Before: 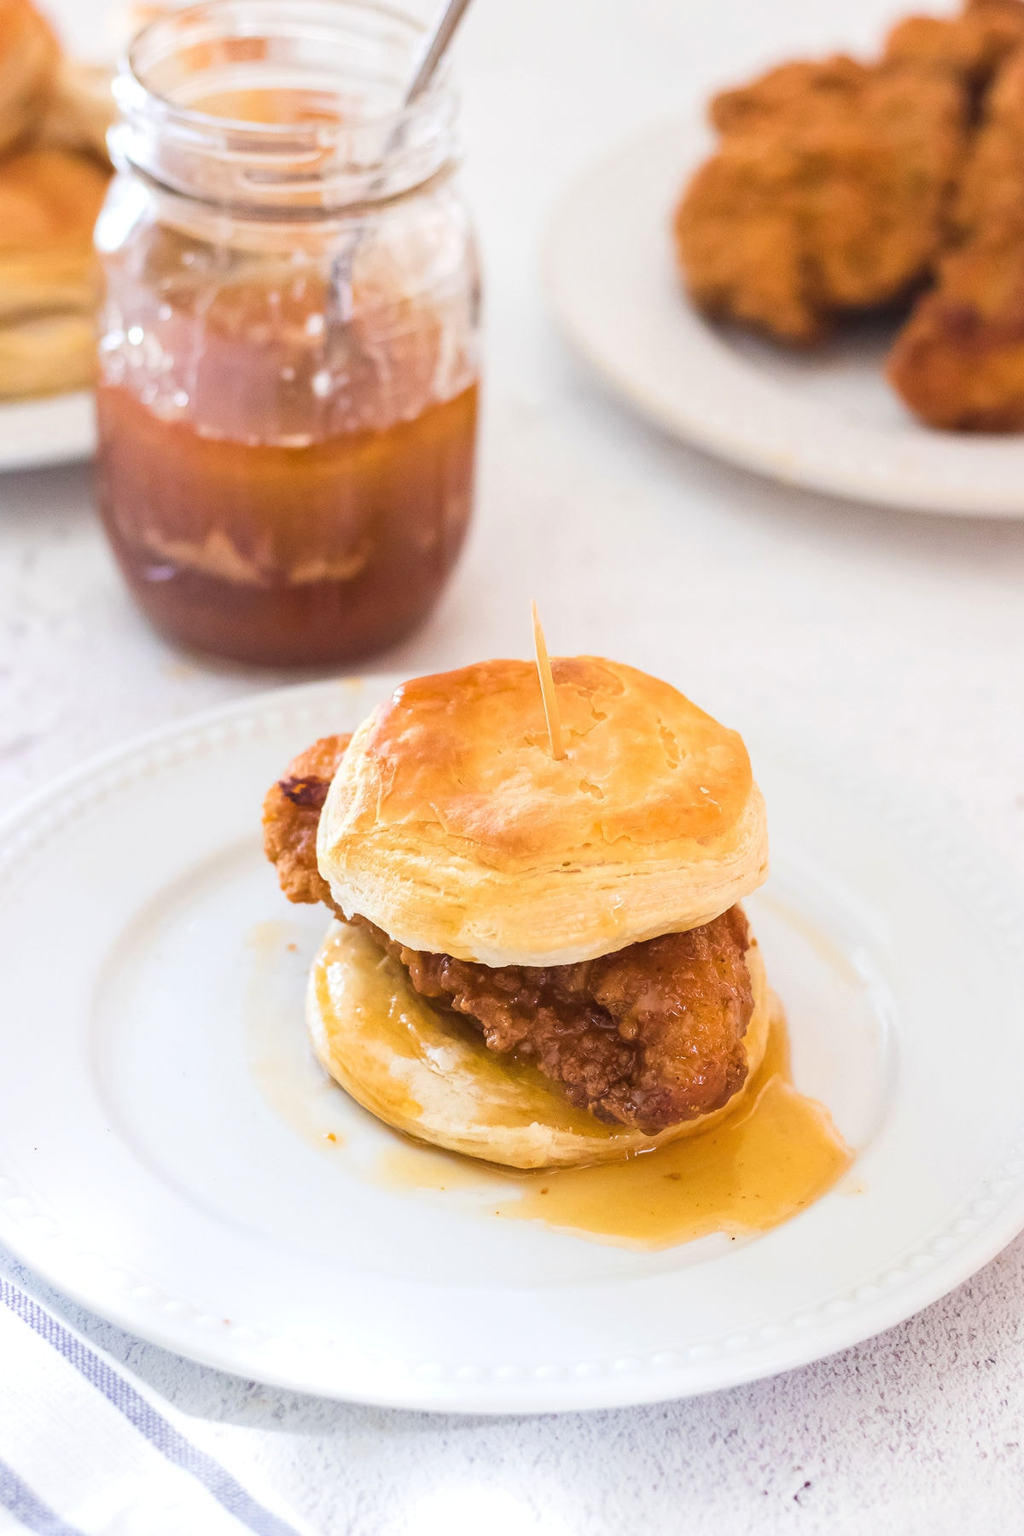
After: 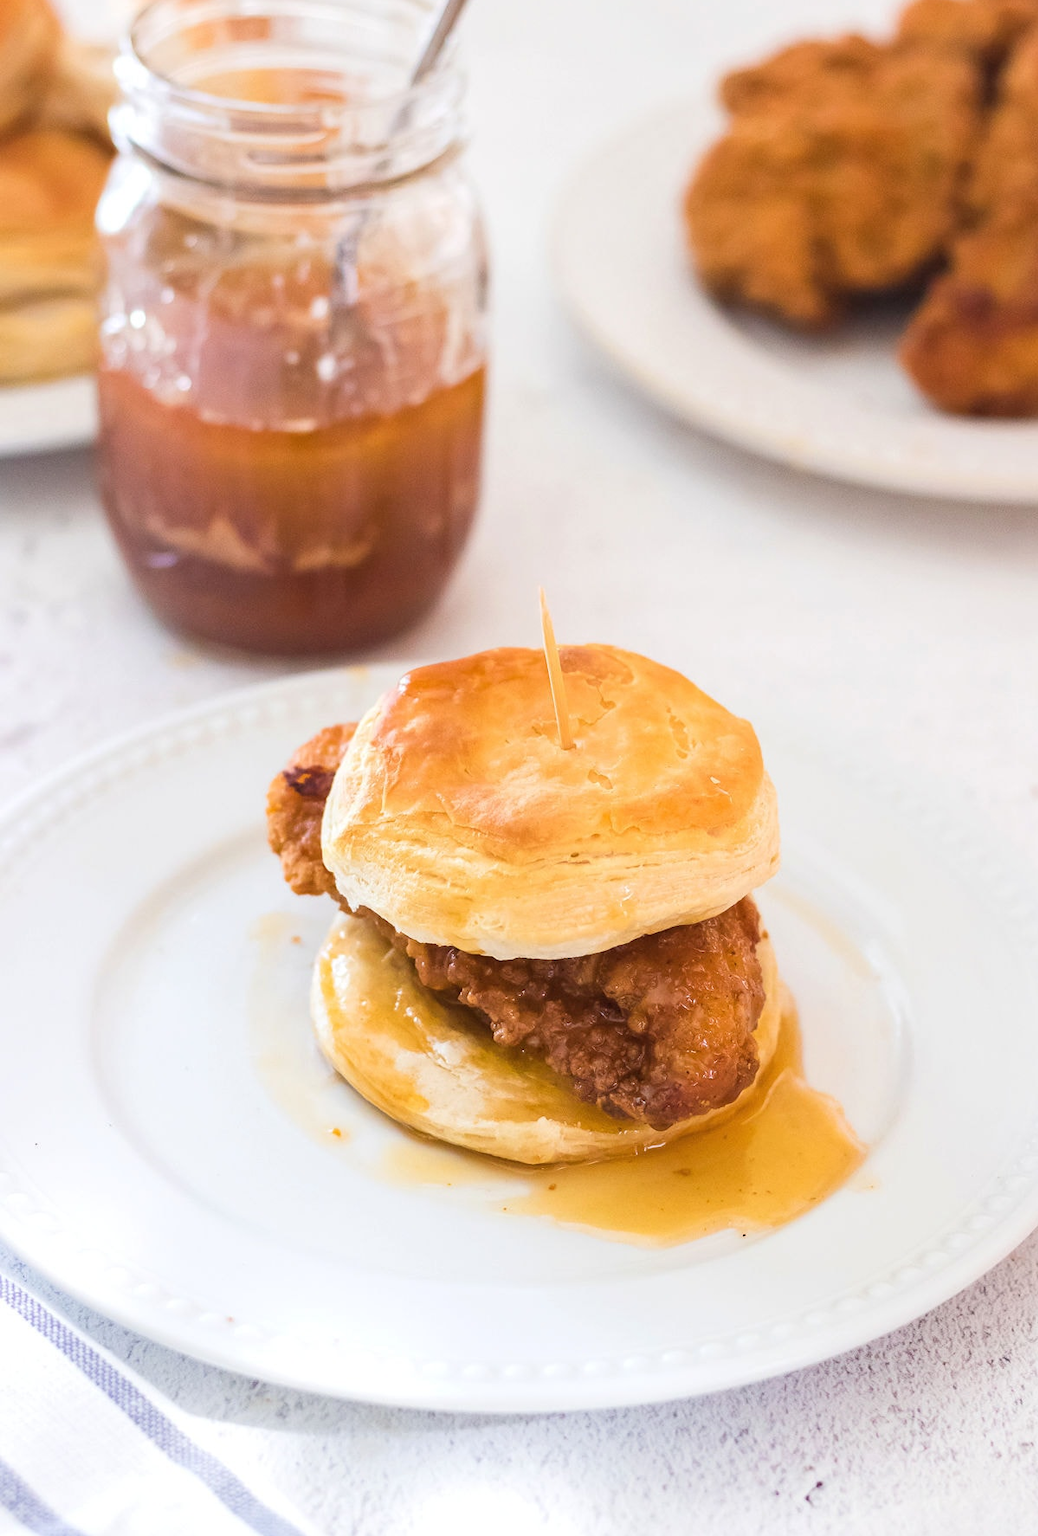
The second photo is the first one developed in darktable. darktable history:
crop: top 1.414%, right 0.031%
